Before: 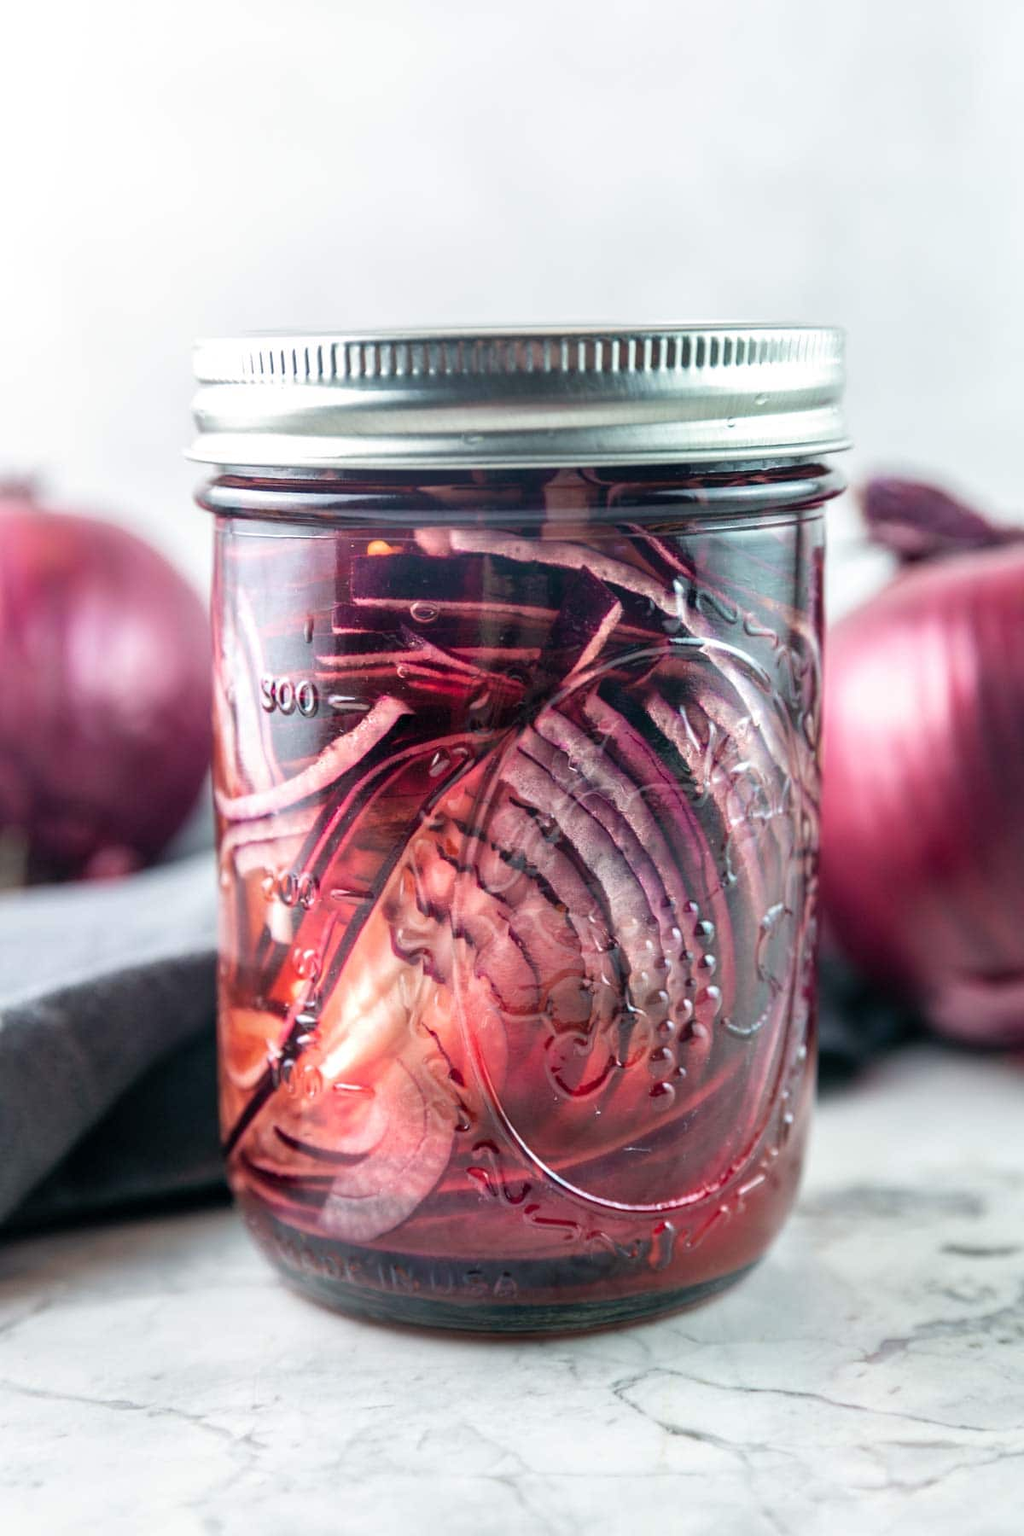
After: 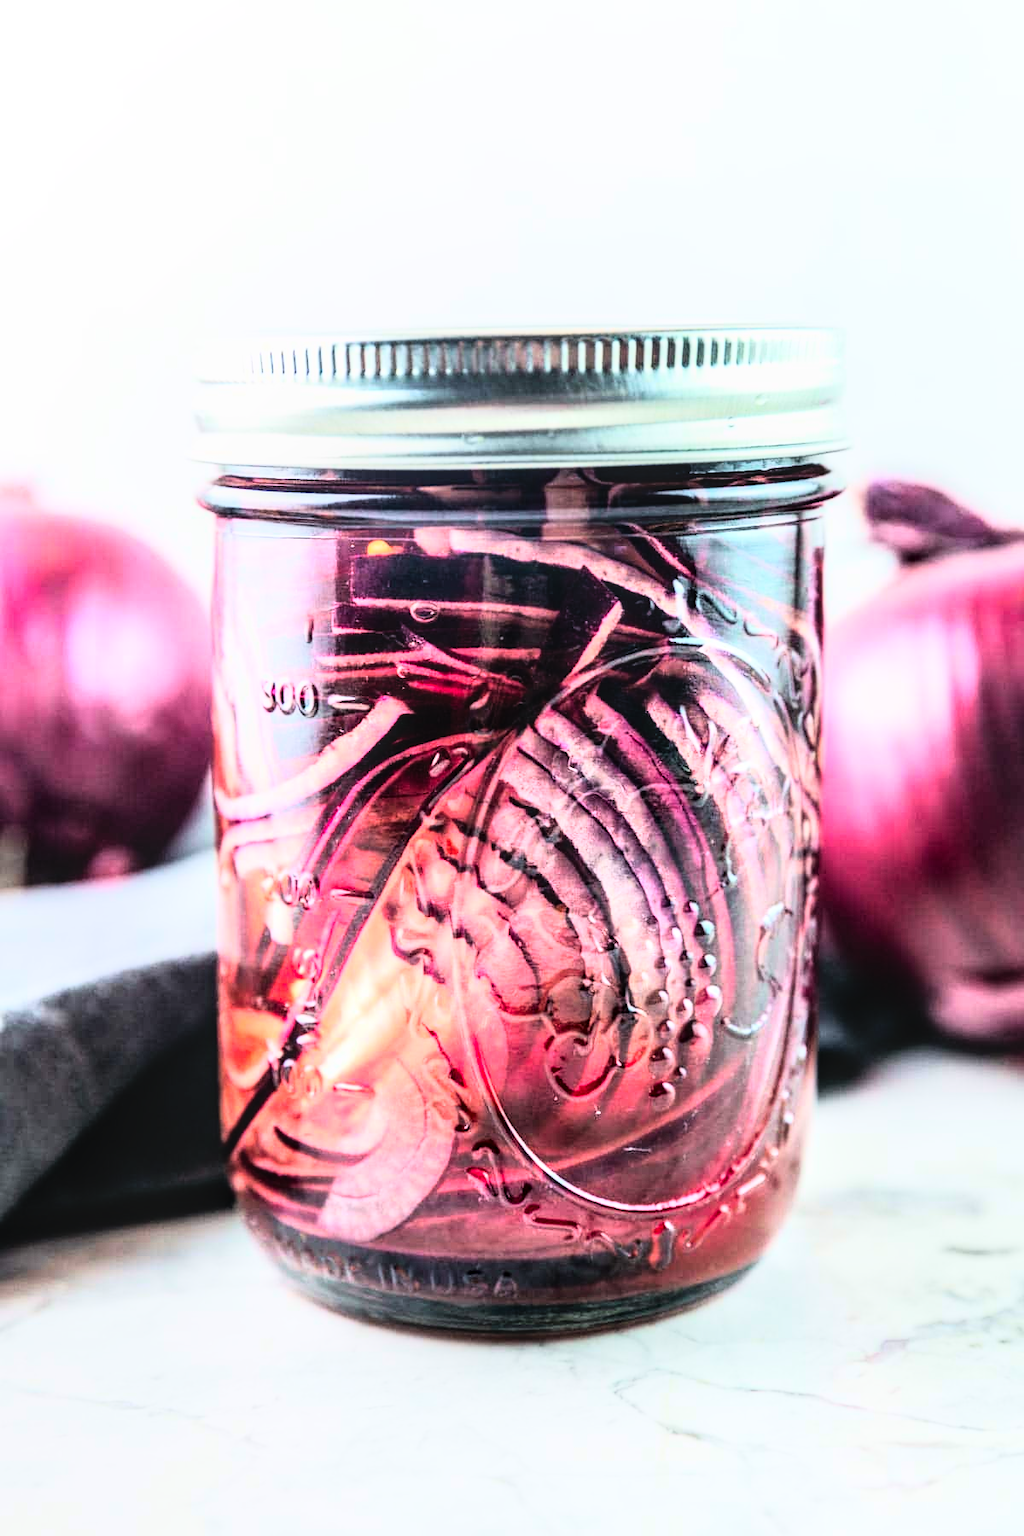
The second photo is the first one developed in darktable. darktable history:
contrast brightness saturation: contrast 0.04, saturation 0.16
rgb curve: curves: ch0 [(0, 0) (0.21, 0.15) (0.24, 0.21) (0.5, 0.75) (0.75, 0.96) (0.89, 0.99) (1, 1)]; ch1 [(0, 0.02) (0.21, 0.13) (0.25, 0.2) (0.5, 0.67) (0.75, 0.9) (0.89, 0.97) (1, 1)]; ch2 [(0, 0.02) (0.21, 0.13) (0.25, 0.2) (0.5, 0.67) (0.75, 0.9) (0.89, 0.97) (1, 1)], compensate middle gray true
local contrast: on, module defaults
